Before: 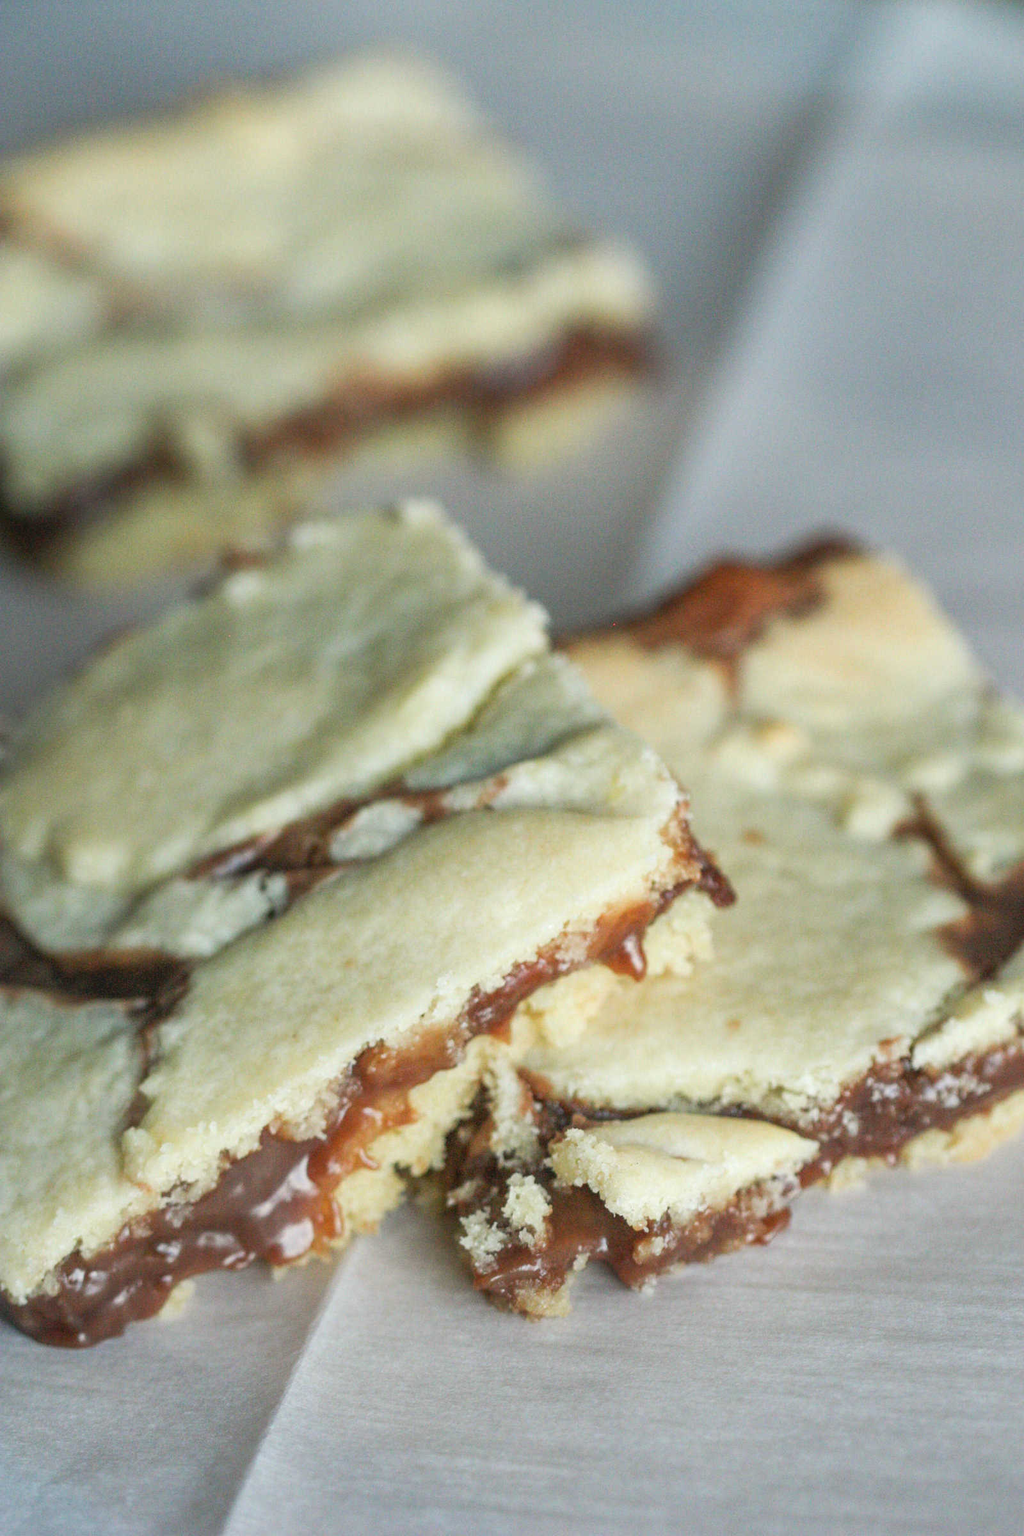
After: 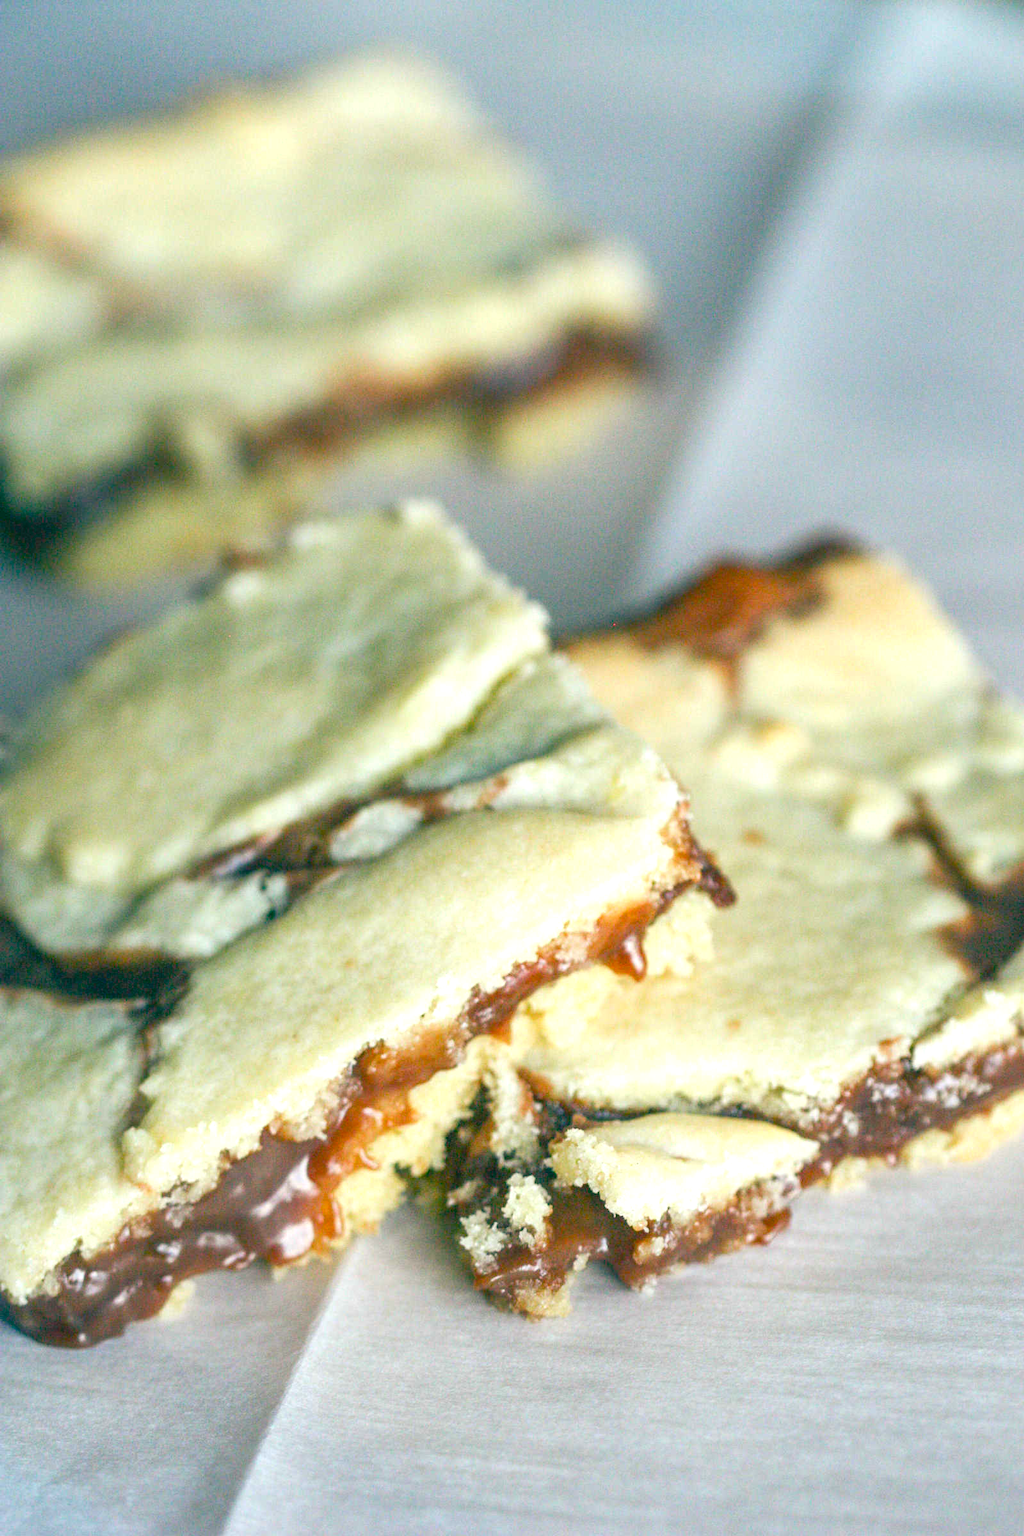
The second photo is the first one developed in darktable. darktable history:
exposure: black level correction -0.002, exposure 0.546 EV, compensate highlight preservation false
color balance rgb: shadows lift › luminance -29.035%, shadows lift › chroma 10.273%, shadows lift › hue 227.17°, perceptual saturation grading › global saturation 34.94%, perceptual saturation grading › highlights -29.85%, perceptual saturation grading › shadows 34.733%, global vibrance 20%
